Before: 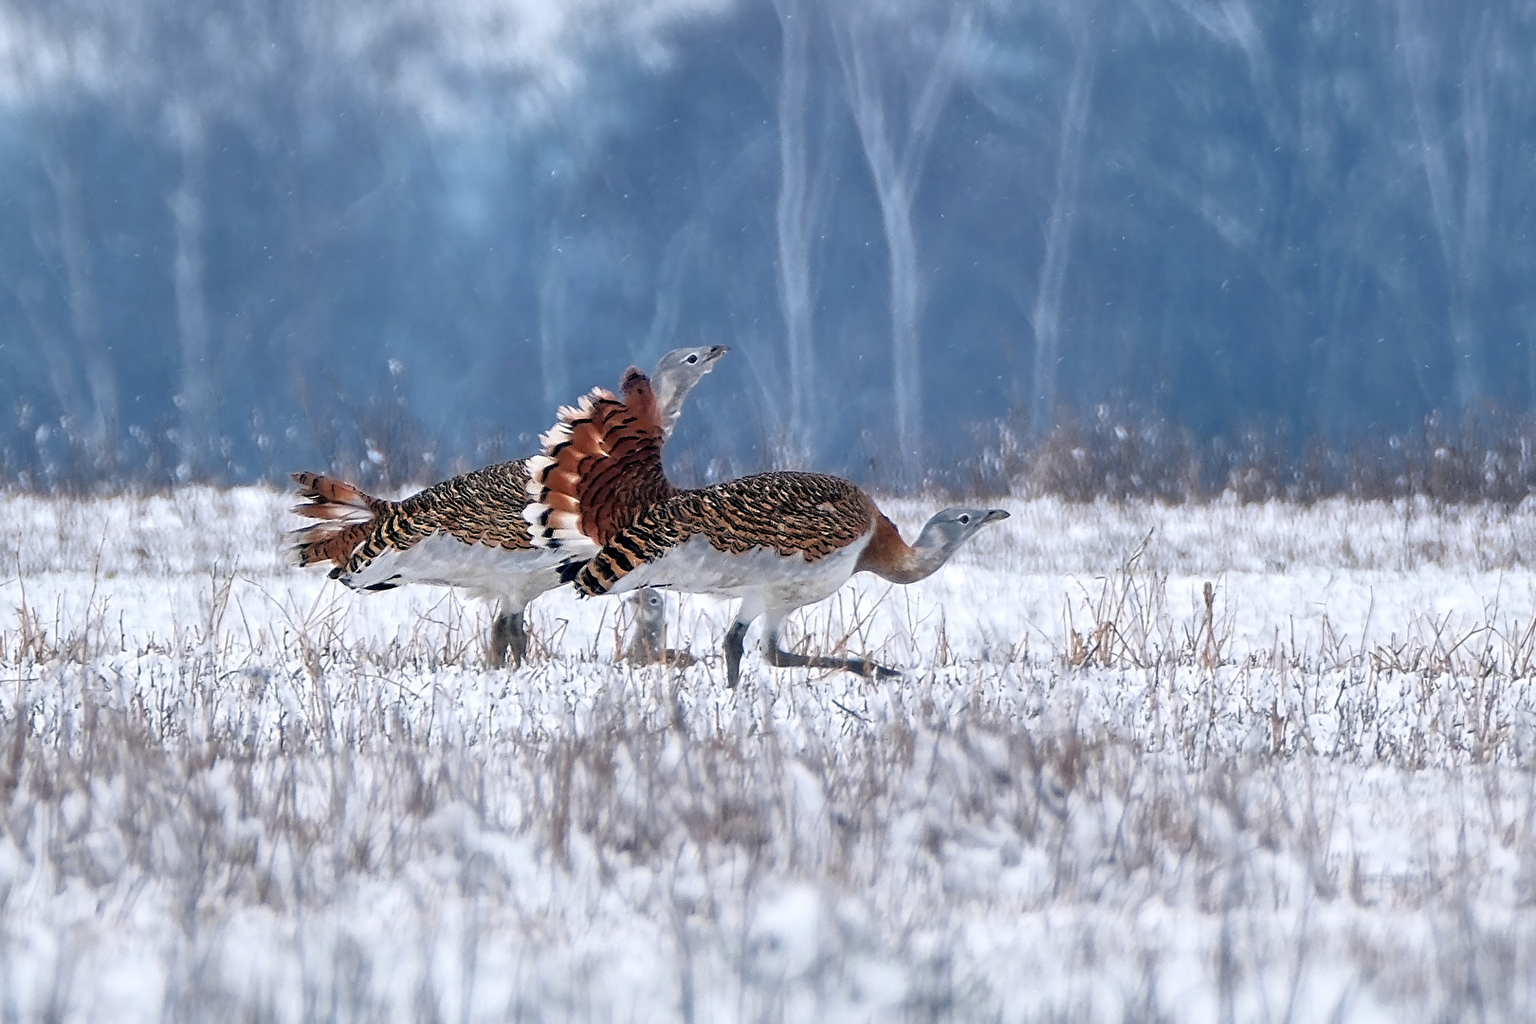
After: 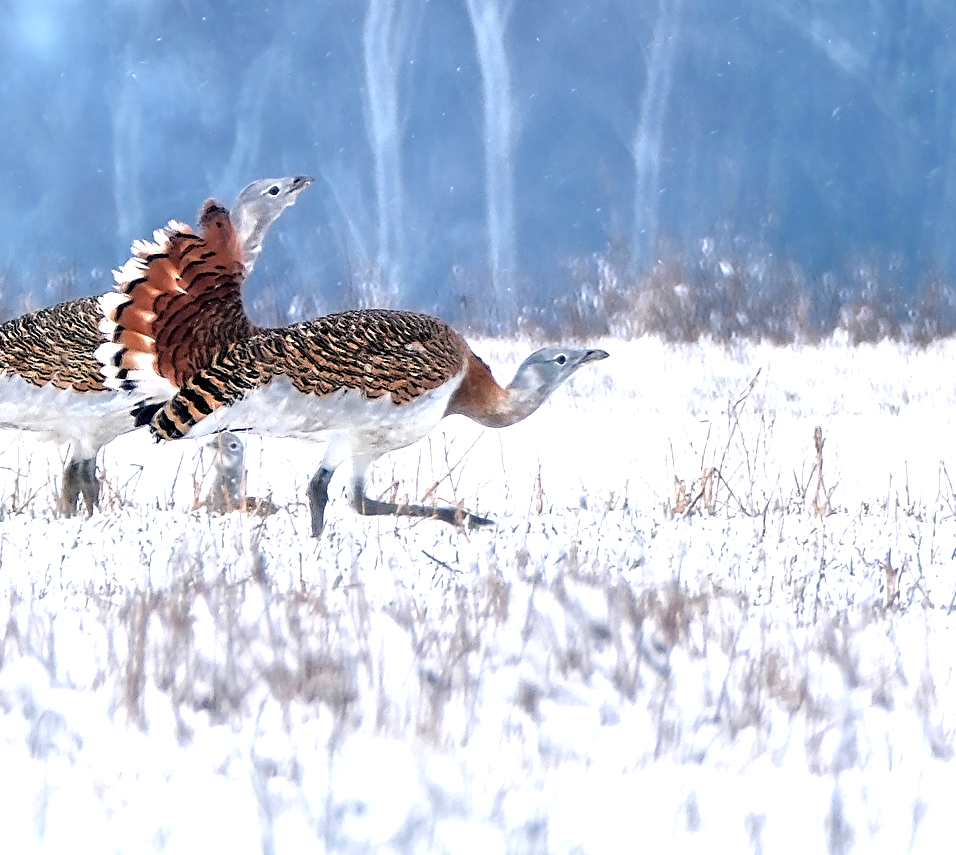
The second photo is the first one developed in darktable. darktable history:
exposure: exposure 0.469 EV, compensate highlight preservation false
crop and rotate: left 28.162%, top 17.416%, right 12.812%, bottom 3.375%
tone equalizer: -8 EV -0.402 EV, -7 EV -0.424 EV, -6 EV -0.368 EV, -5 EV -0.205 EV, -3 EV 0.224 EV, -2 EV 0.354 EV, -1 EV 0.393 EV, +0 EV 0.421 EV
